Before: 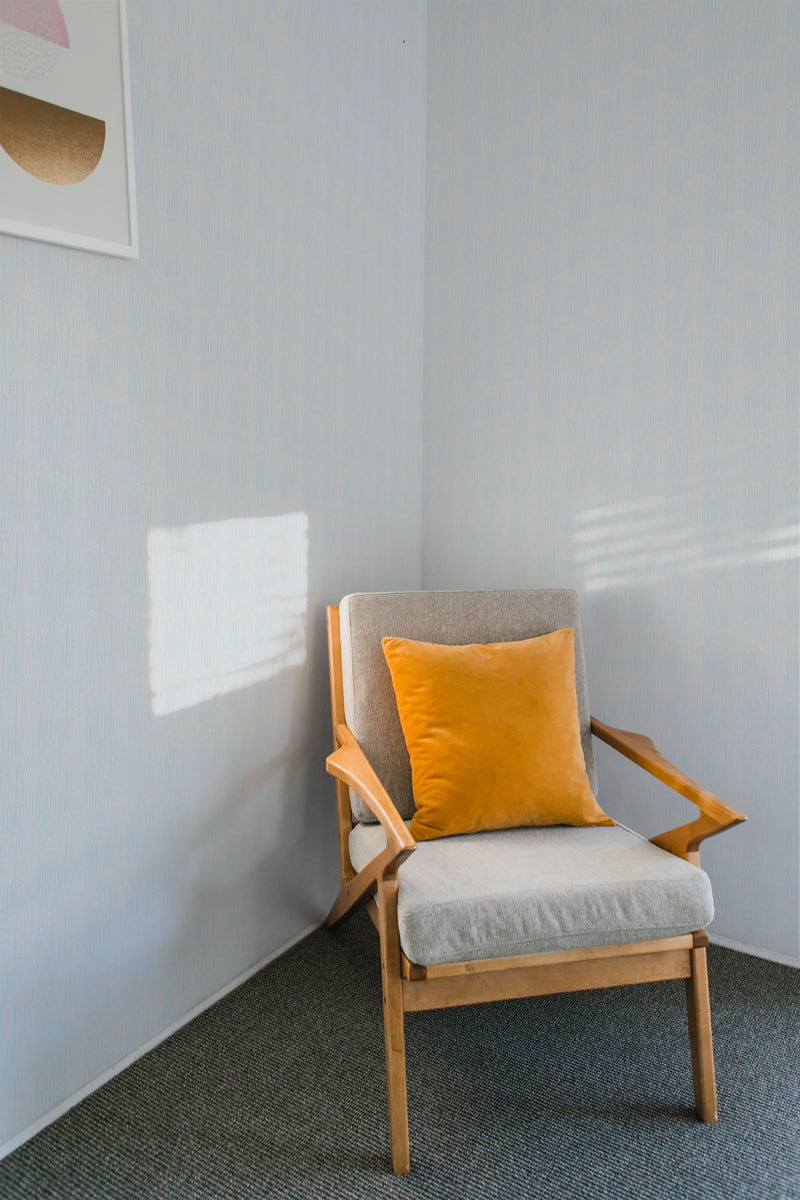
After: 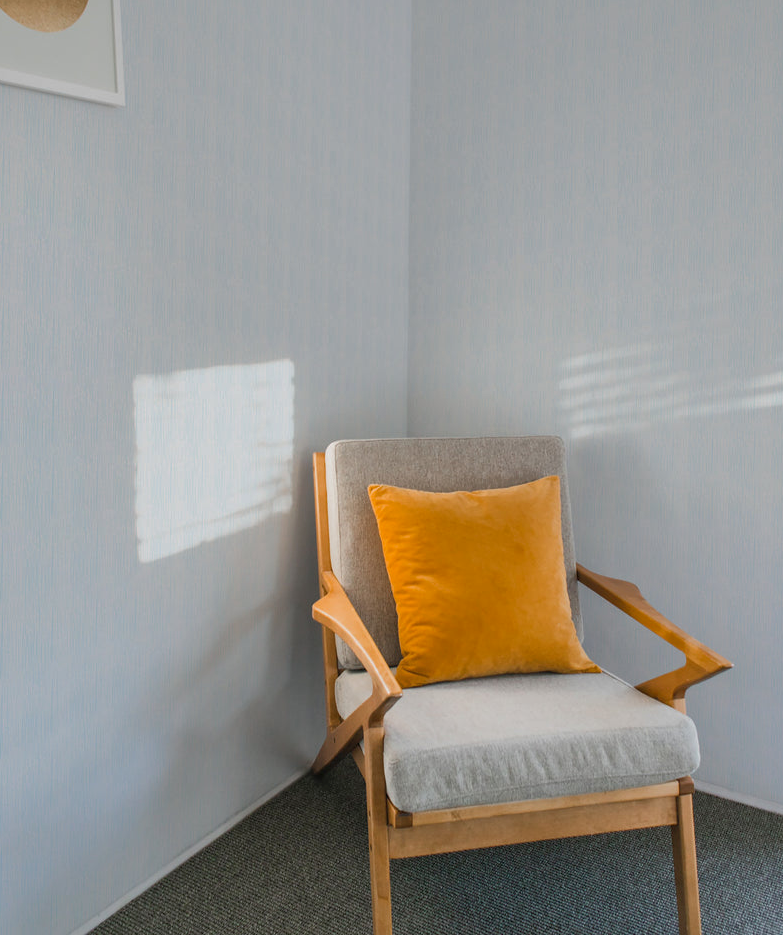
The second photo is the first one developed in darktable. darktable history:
shadows and highlights: on, module defaults
crop and rotate: left 1.814%, top 12.818%, right 0.25%, bottom 9.225%
